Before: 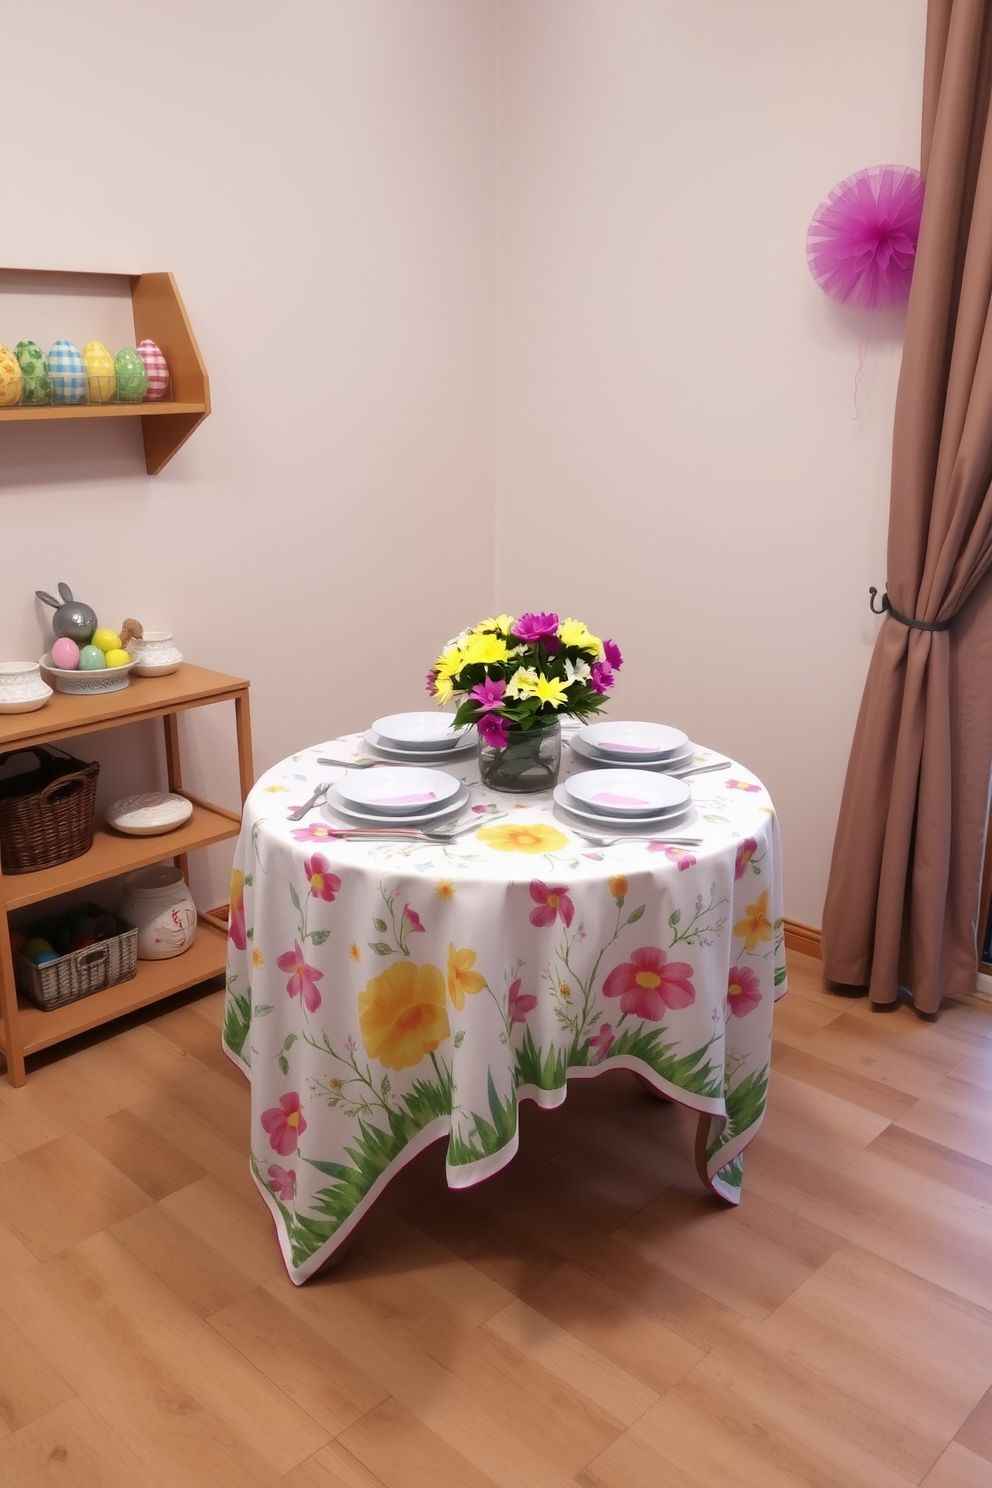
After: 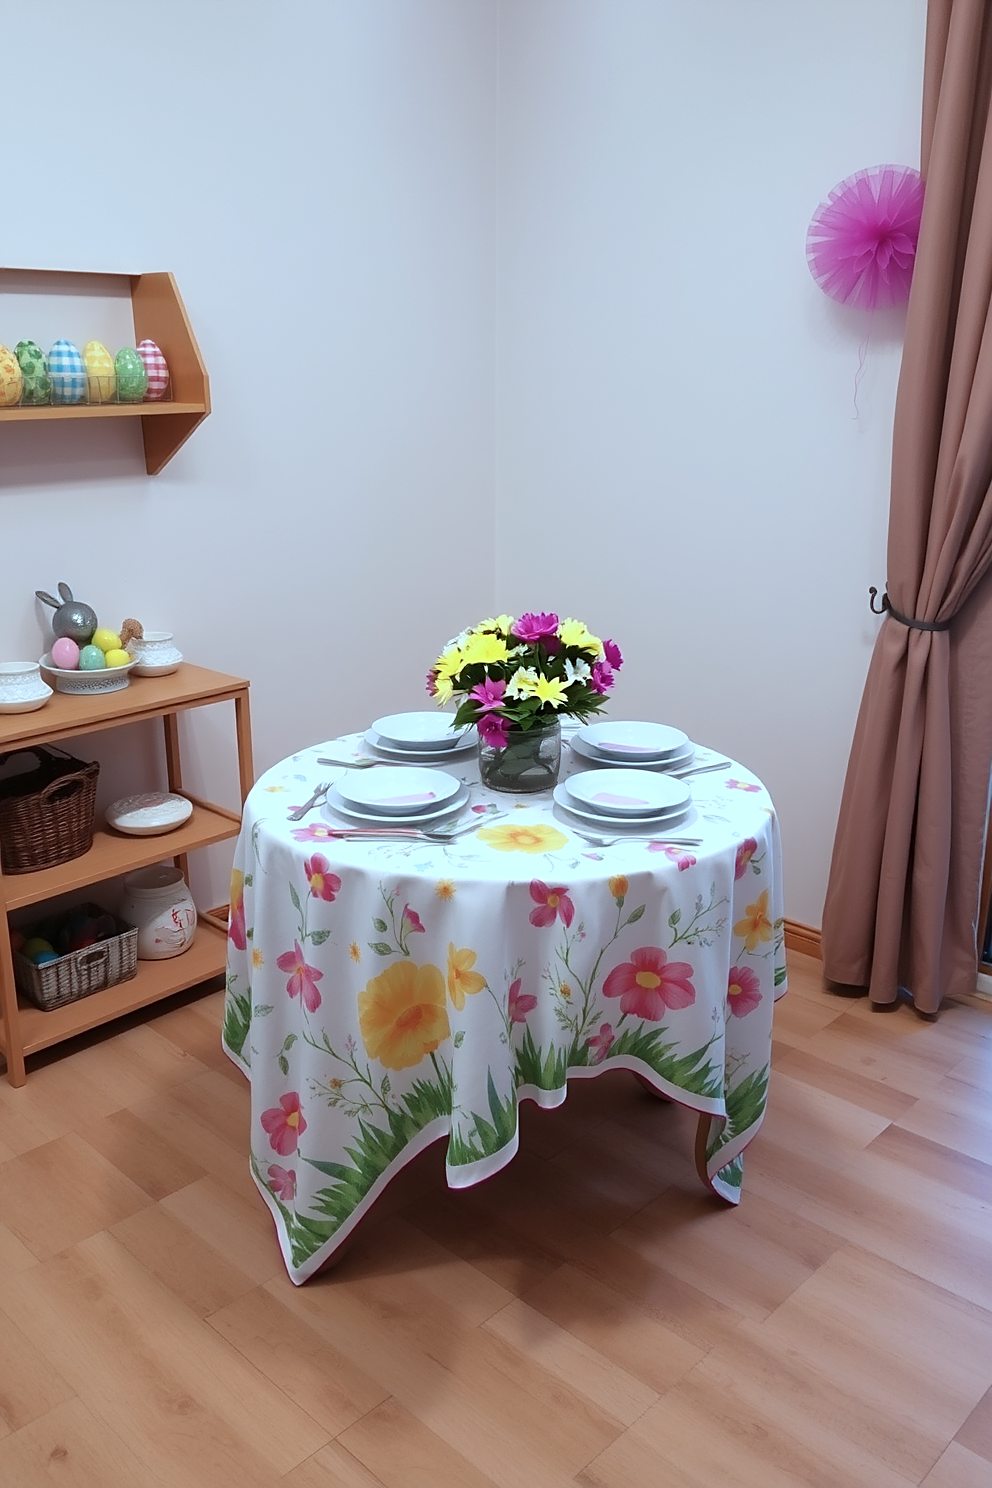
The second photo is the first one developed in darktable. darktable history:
color correction: highlights a* -10.69, highlights b* -19.19
sharpen: on, module defaults
